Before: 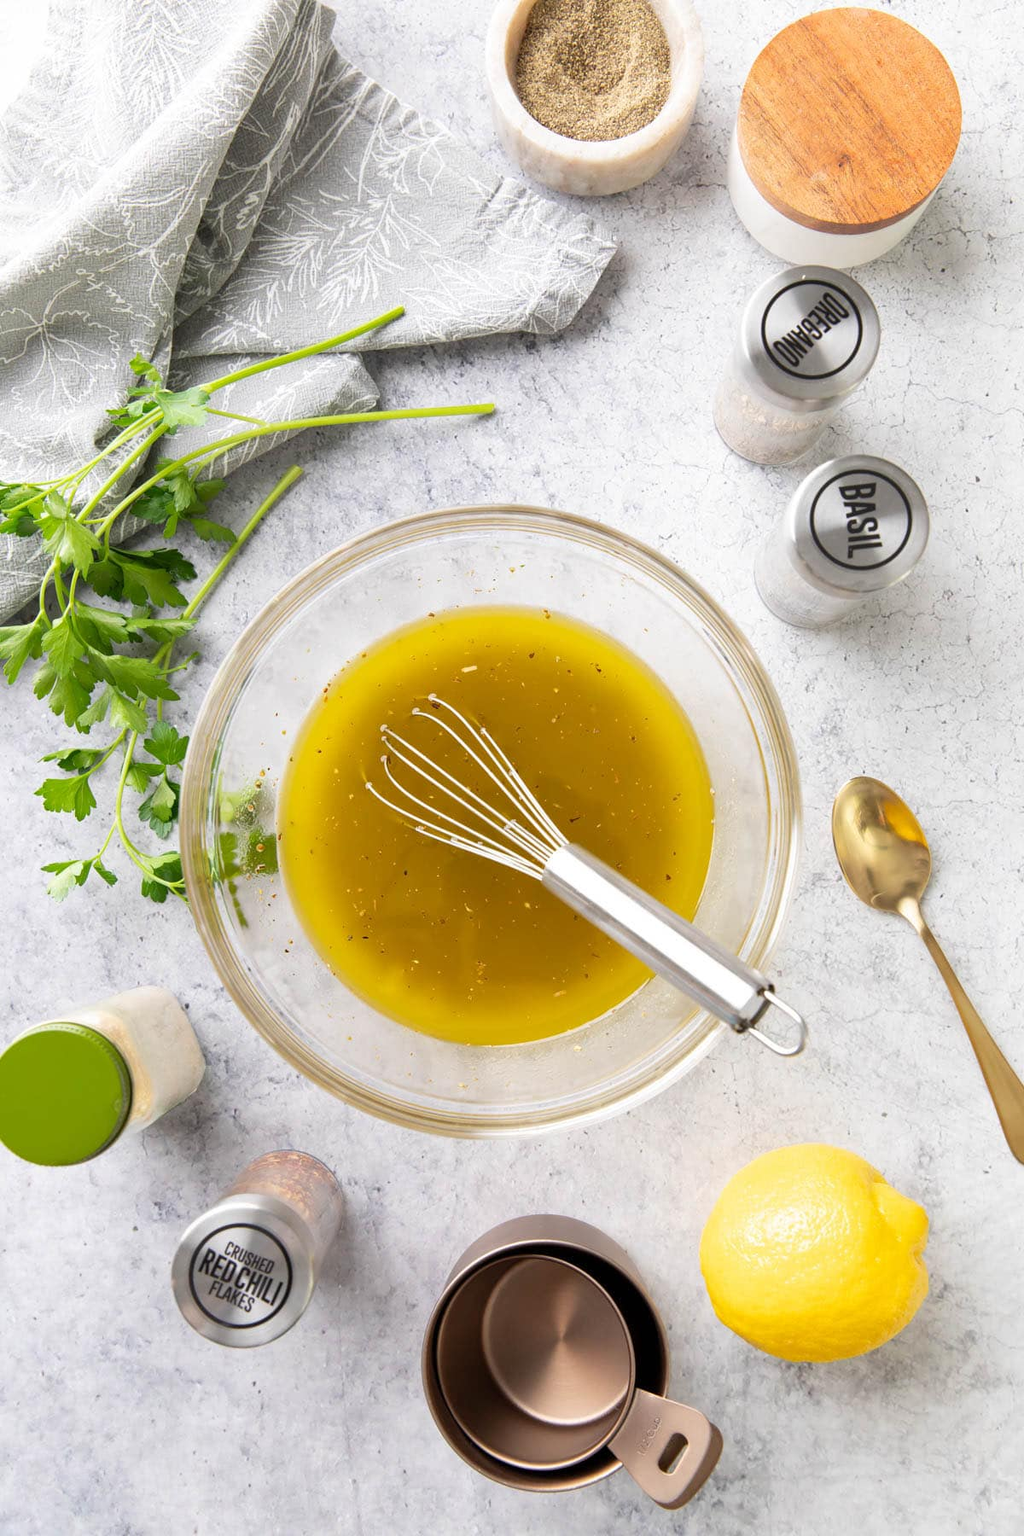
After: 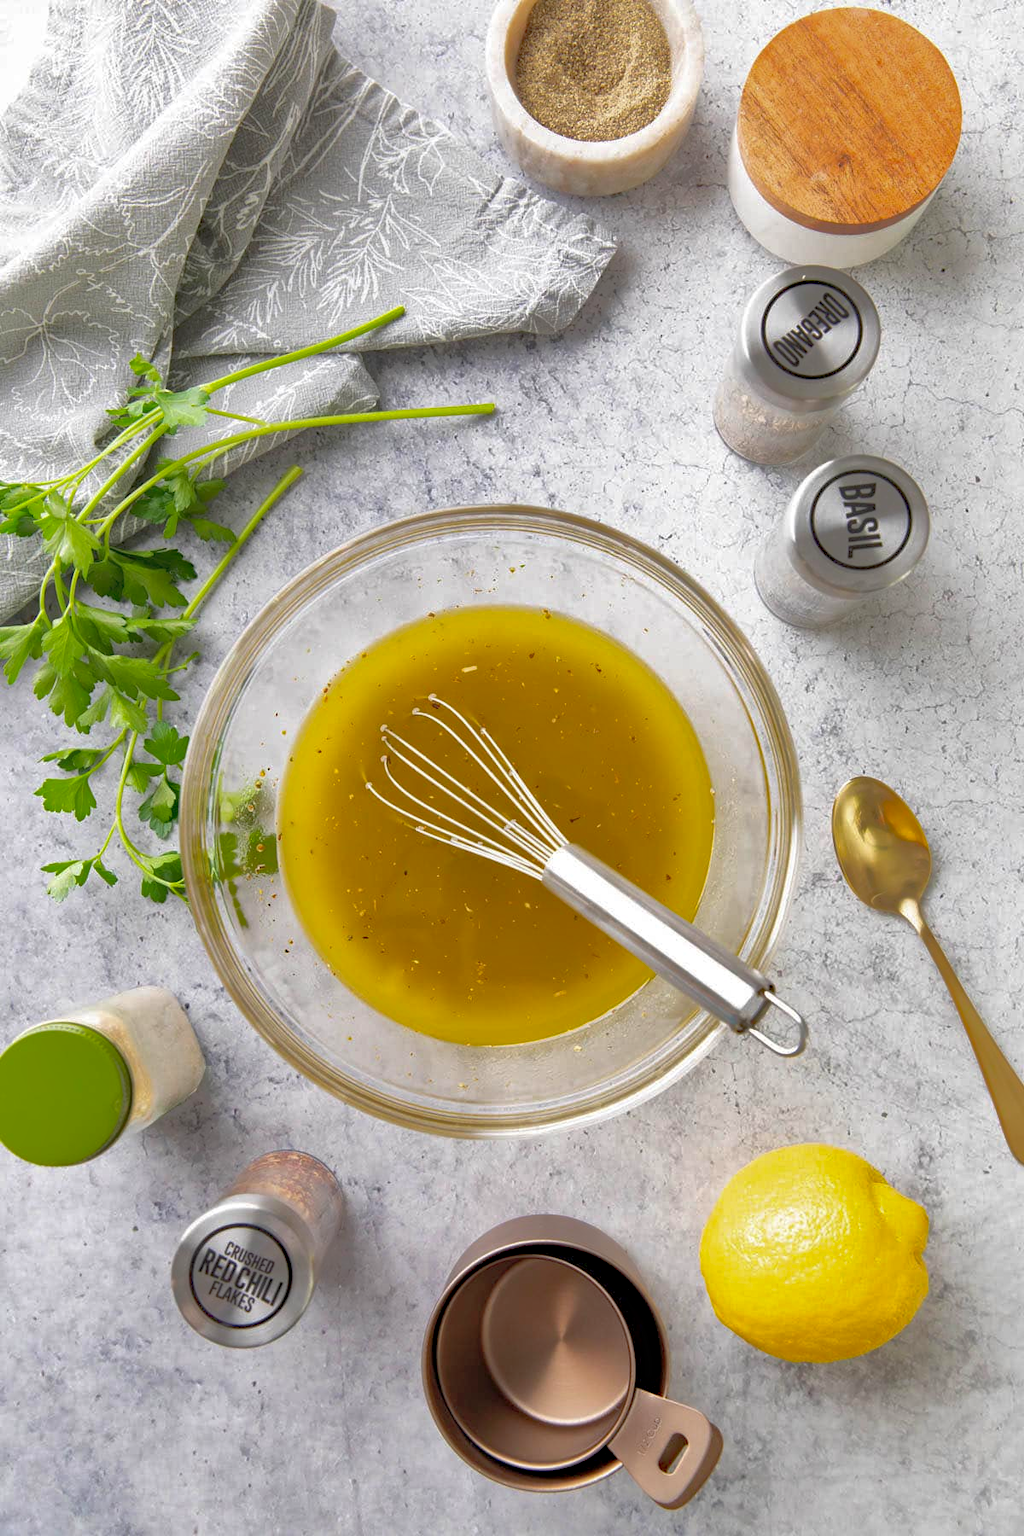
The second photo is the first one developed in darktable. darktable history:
contrast equalizer: y [[0.5 ×6], [0.5 ×6], [0.5, 0.5, 0.501, 0.545, 0.707, 0.863], [0 ×6], [0 ×6]]
shadows and highlights: shadows 60, highlights -60
haze removal: compatibility mode true, adaptive false
